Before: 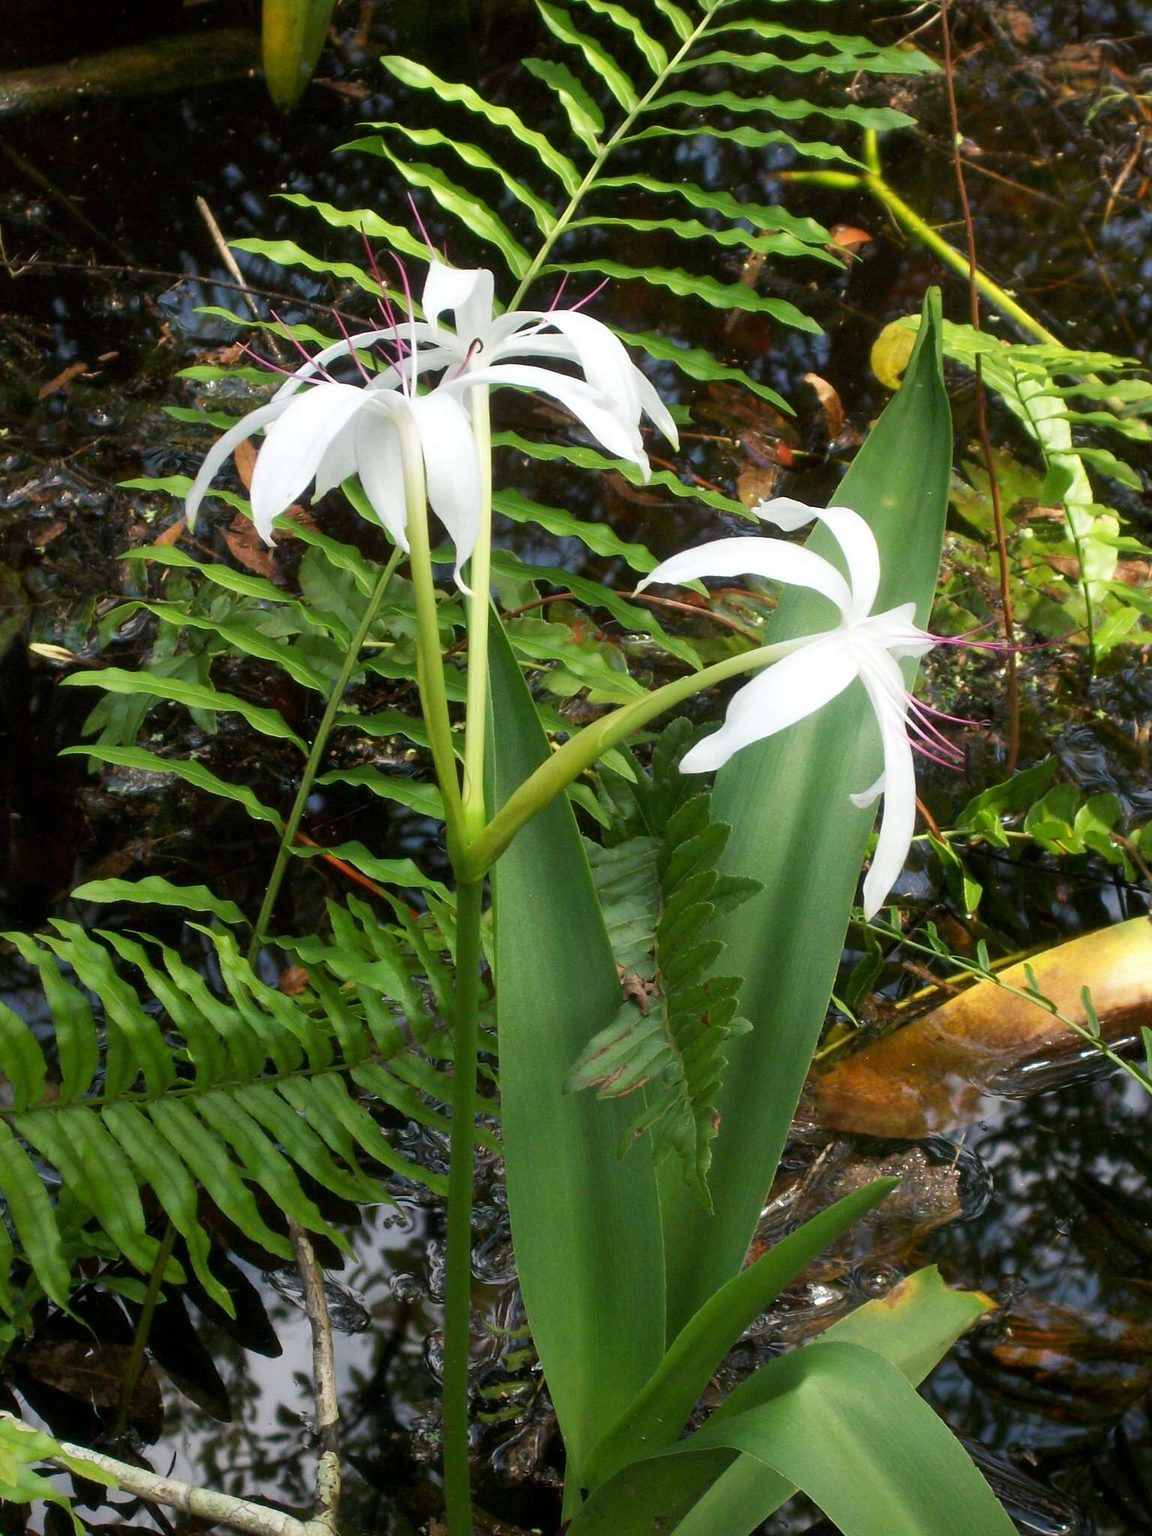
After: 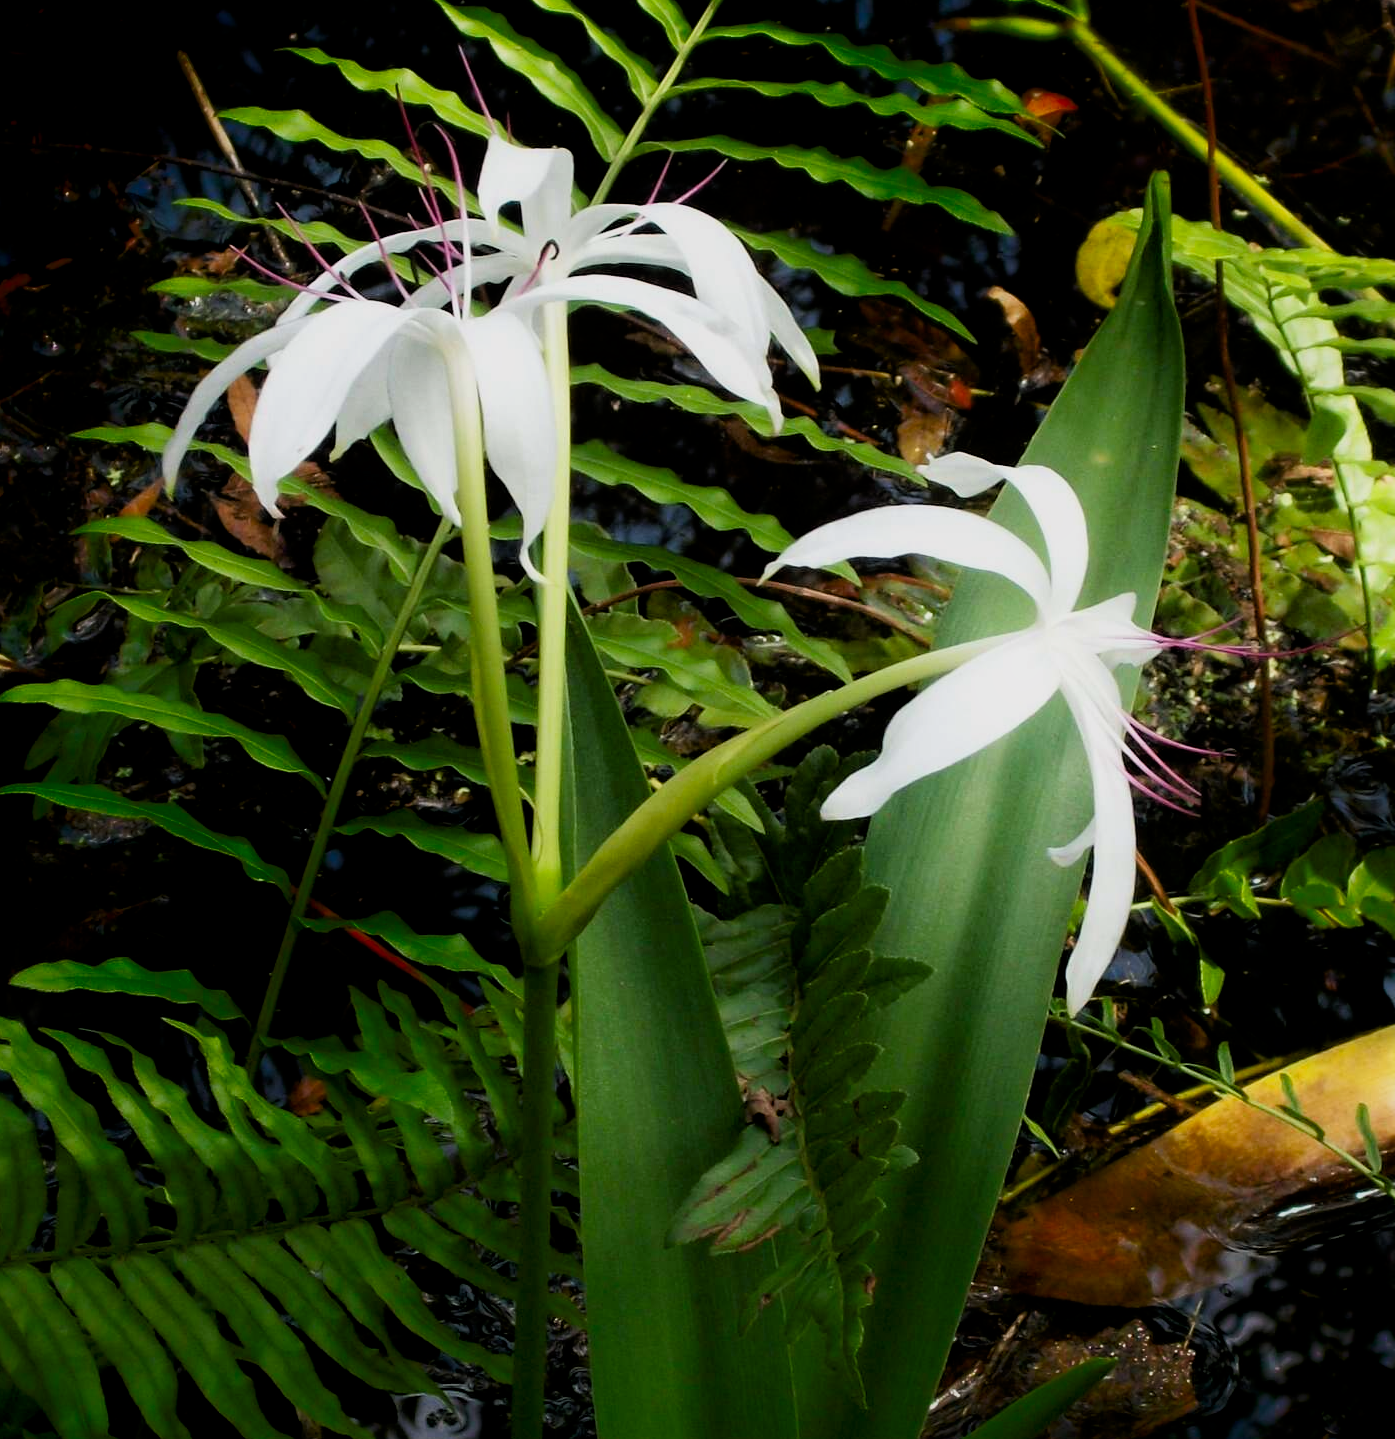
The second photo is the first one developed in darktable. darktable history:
tone equalizer: on, module defaults
filmic rgb: black relative exposure -5 EV, white relative exposure 3.2 EV, hardness 3.42, contrast 1.2, highlights saturation mix -30%
crop: left 5.596%, top 10.314%, right 3.534%, bottom 19.395%
haze removal: compatibility mode true, adaptive false
exposure: black level correction 0.006, exposure -0.226 EV, compensate highlight preservation false
shadows and highlights: shadows -54.3, highlights 86.09, soften with gaussian
